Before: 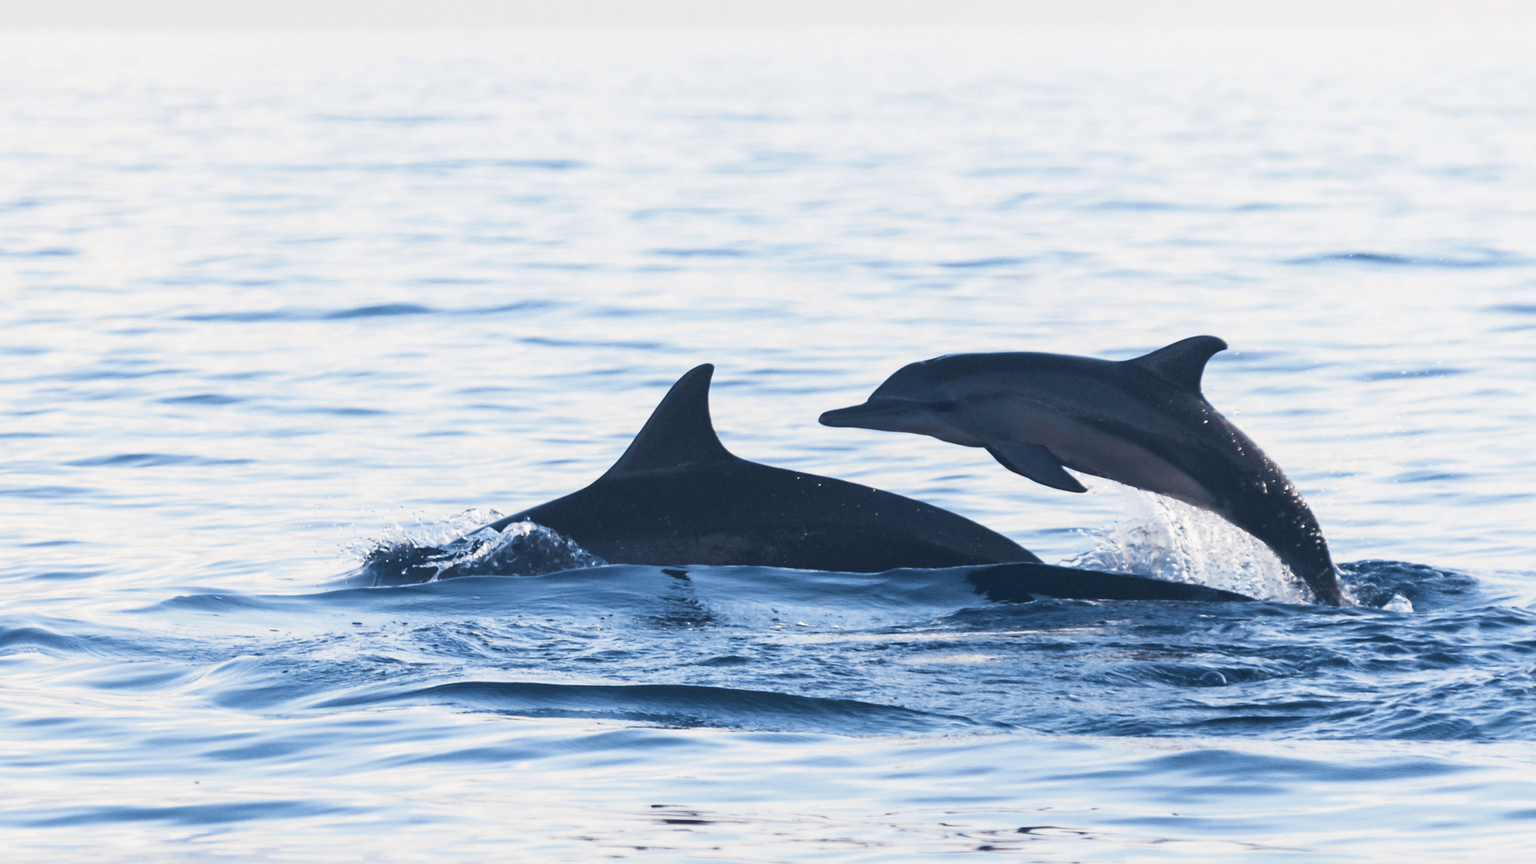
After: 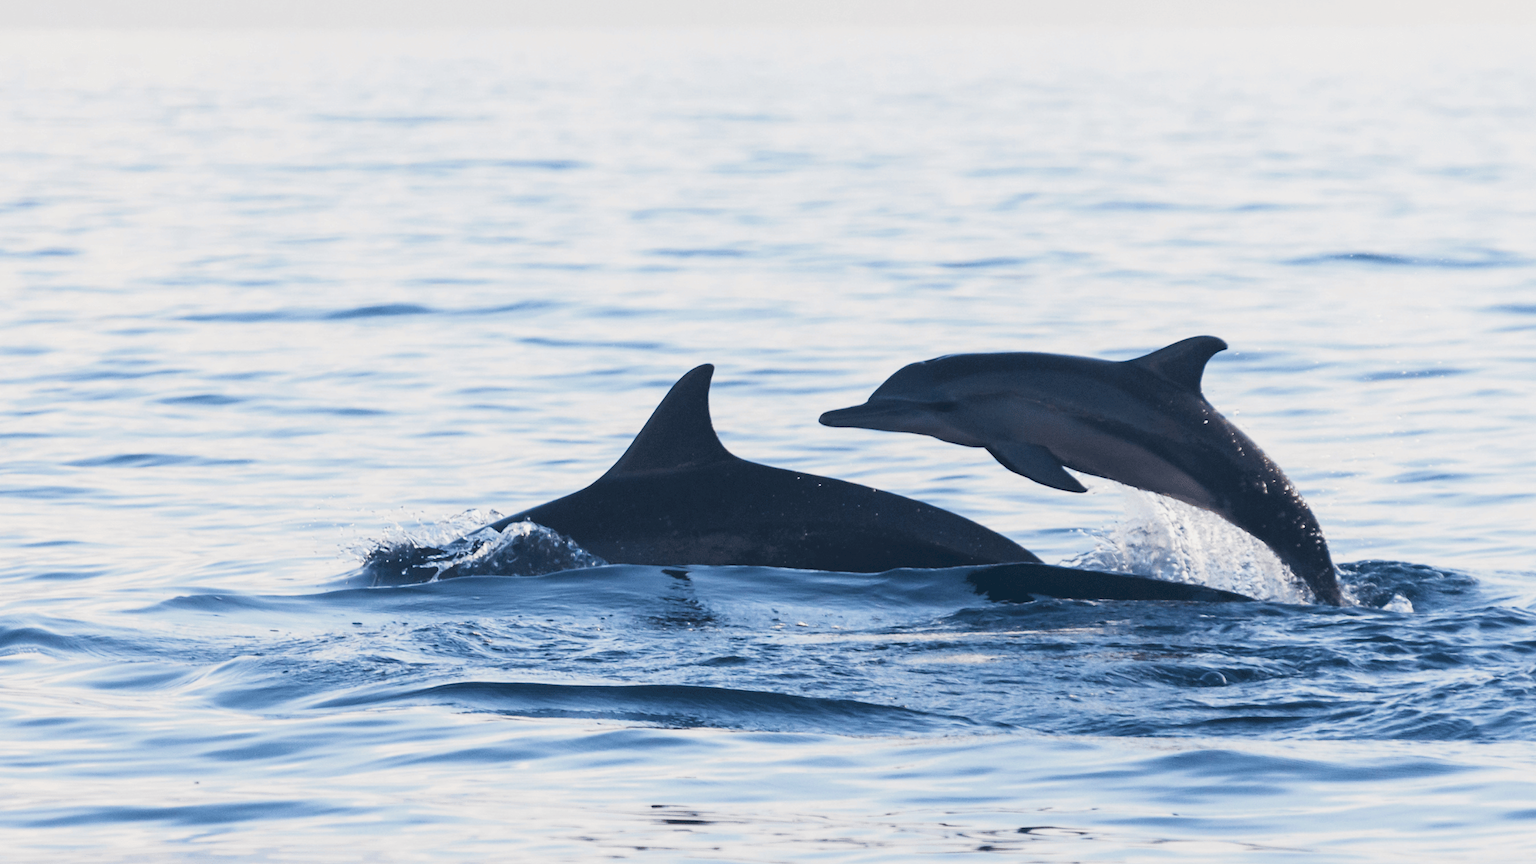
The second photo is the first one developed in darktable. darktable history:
exposure: black level correction 0.002, exposure -0.108 EV, compensate highlight preservation false
